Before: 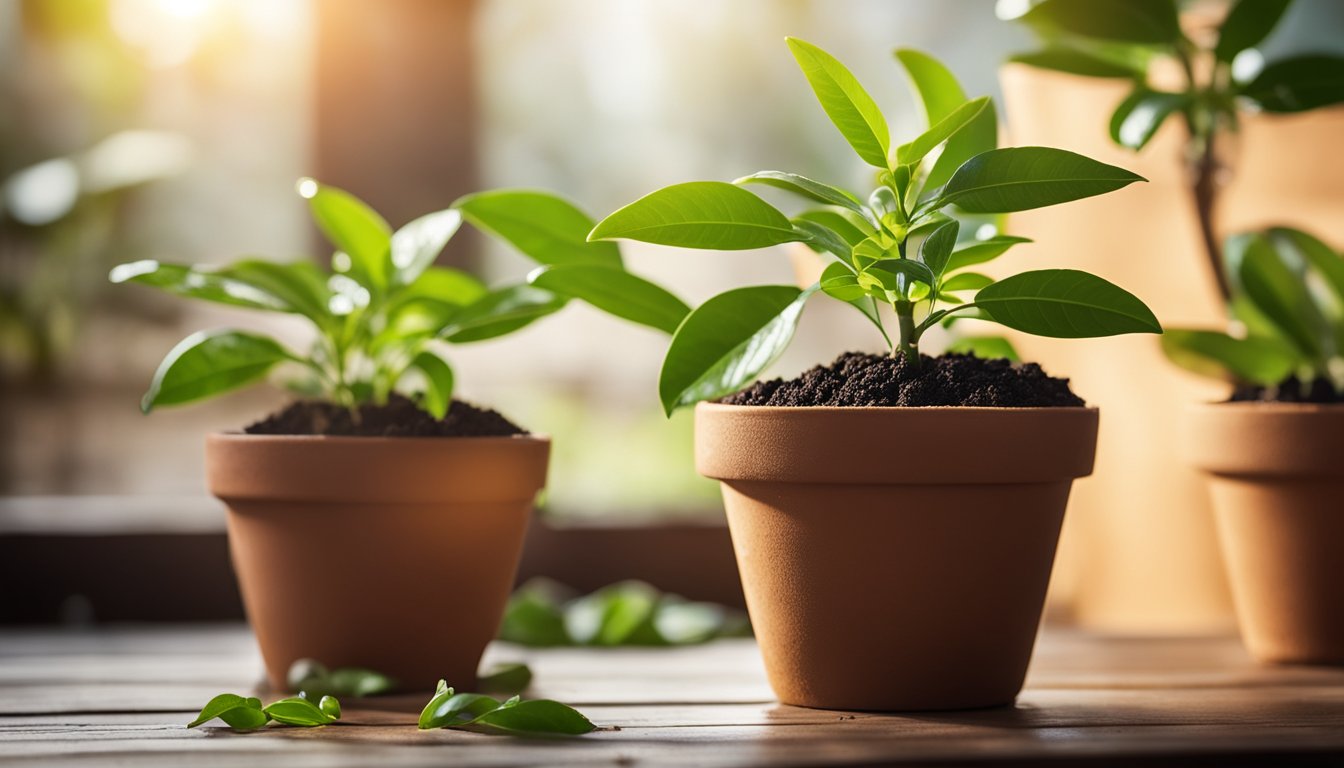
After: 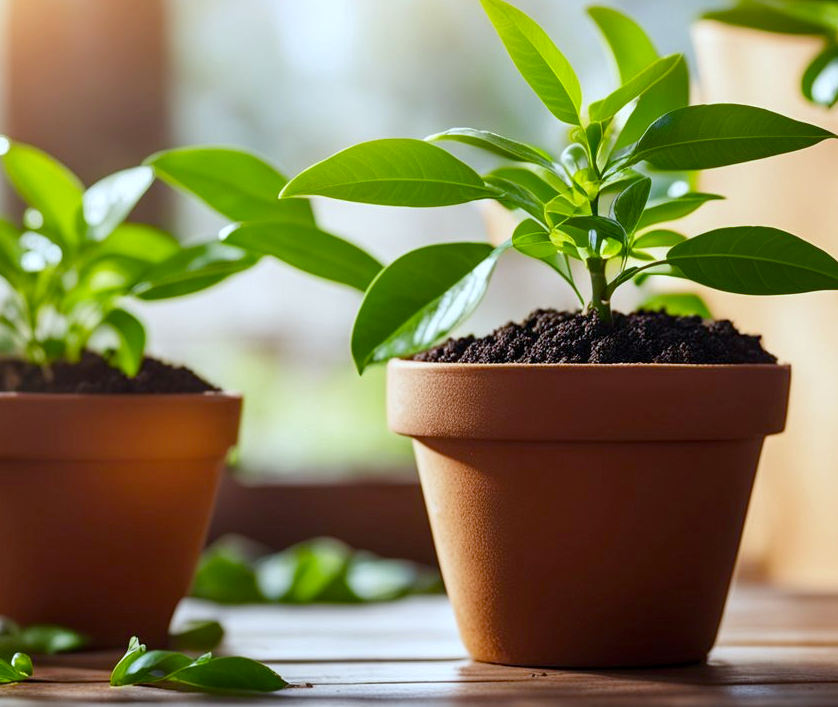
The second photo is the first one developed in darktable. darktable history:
color balance rgb: perceptual saturation grading › global saturation 20%, perceptual saturation grading › highlights -25%, perceptual saturation grading › shadows 25%
local contrast: highlights 100%, shadows 100%, detail 120%, midtone range 0.2
white balance: red 0.931, blue 1.11
crop and rotate: left 22.918%, top 5.629%, right 14.711%, bottom 2.247%
color calibration: output R [0.946, 0.065, -0.013, 0], output G [-0.246, 1.264, -0.017, 0], output B [0.046, -0.098, 1.05, 0], illuminant custom, x 0.344, y 0.359, temperature 5045.54 K
